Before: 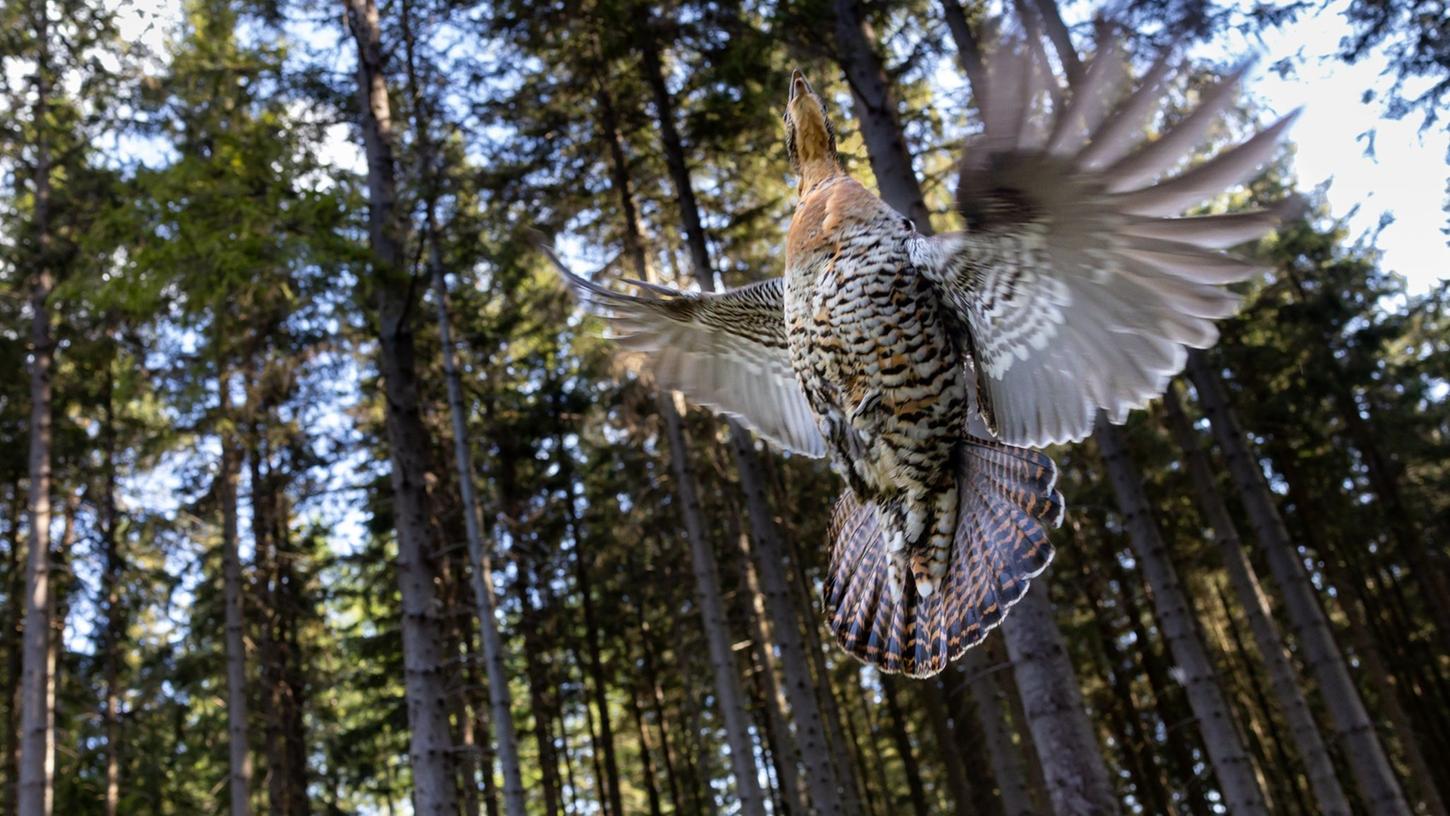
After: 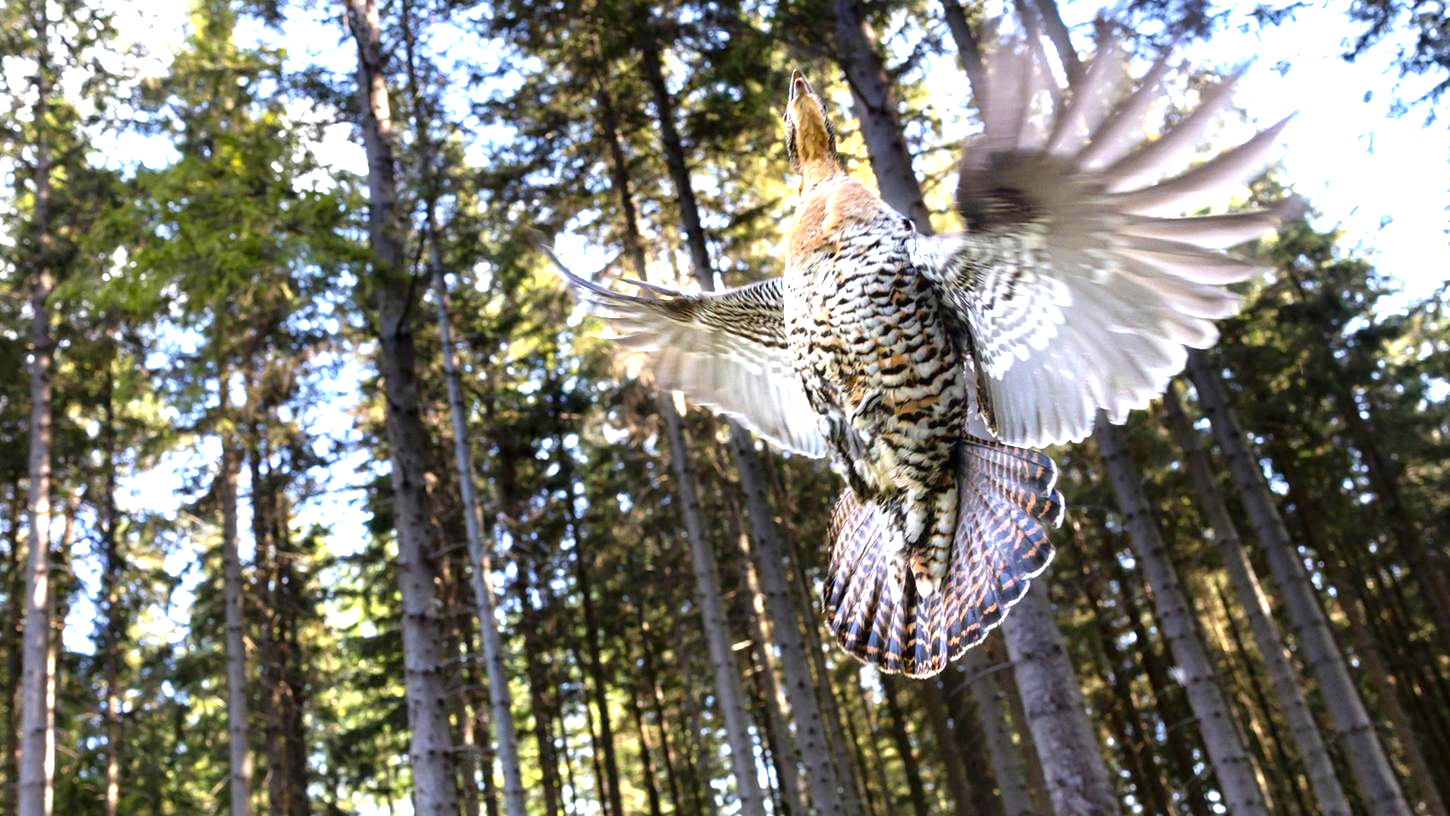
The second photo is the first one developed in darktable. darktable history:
exposure: black level correction 0, exposure 1.441 EV, compensate exposure bias true, compensate highlight preservation false
